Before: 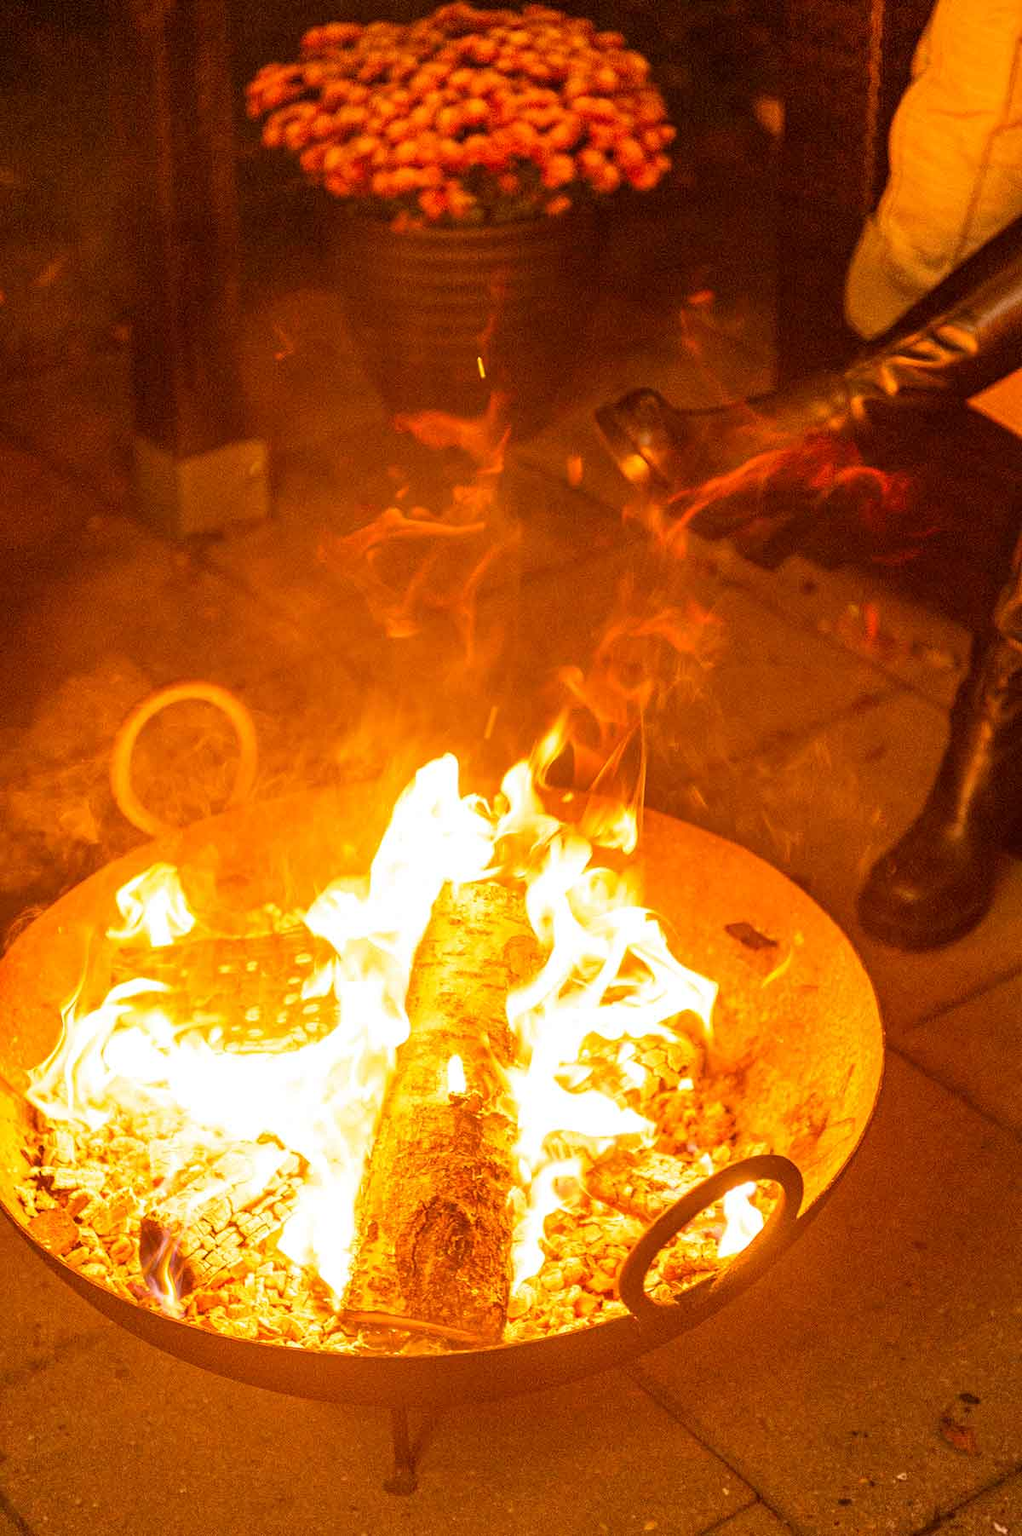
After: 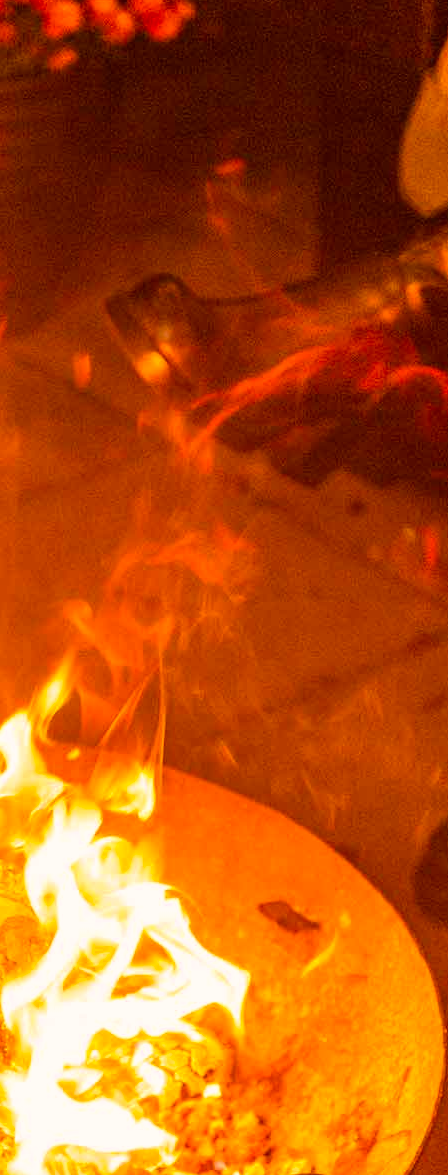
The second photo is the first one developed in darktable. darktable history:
velvia: strength 45.17%
color calibration: output R [1.063, -0.012, -0.003, 0], output B [-0.079, 0.047, 1, 0], x 0.34, y 0.354, temperature 5159.83 K
tone equalizer: on, module defaults
crop and rotate: left 49.478%, top 10.101%, right 13.117%, bottom 24.697%
